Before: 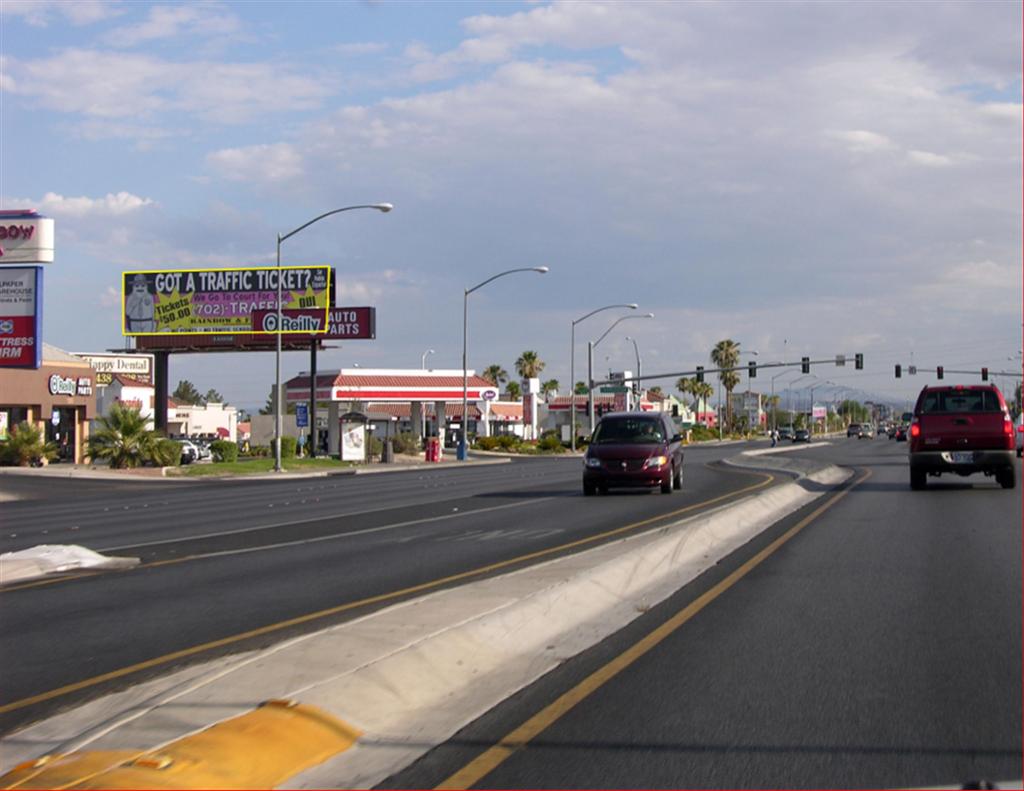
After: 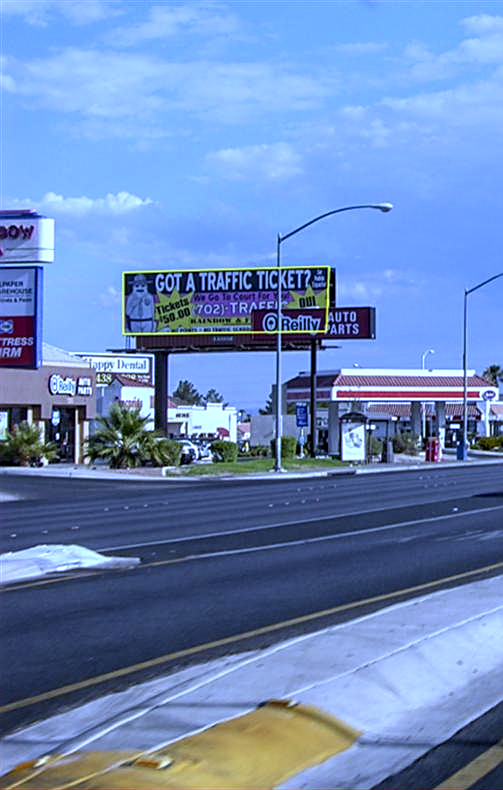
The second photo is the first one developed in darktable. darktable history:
crop and rotate: left 0%, top 0%, right 50.845%
sharpen: on, module defaults
local contrast: detail 150%
white balance: red 0.766, blue 1.537
